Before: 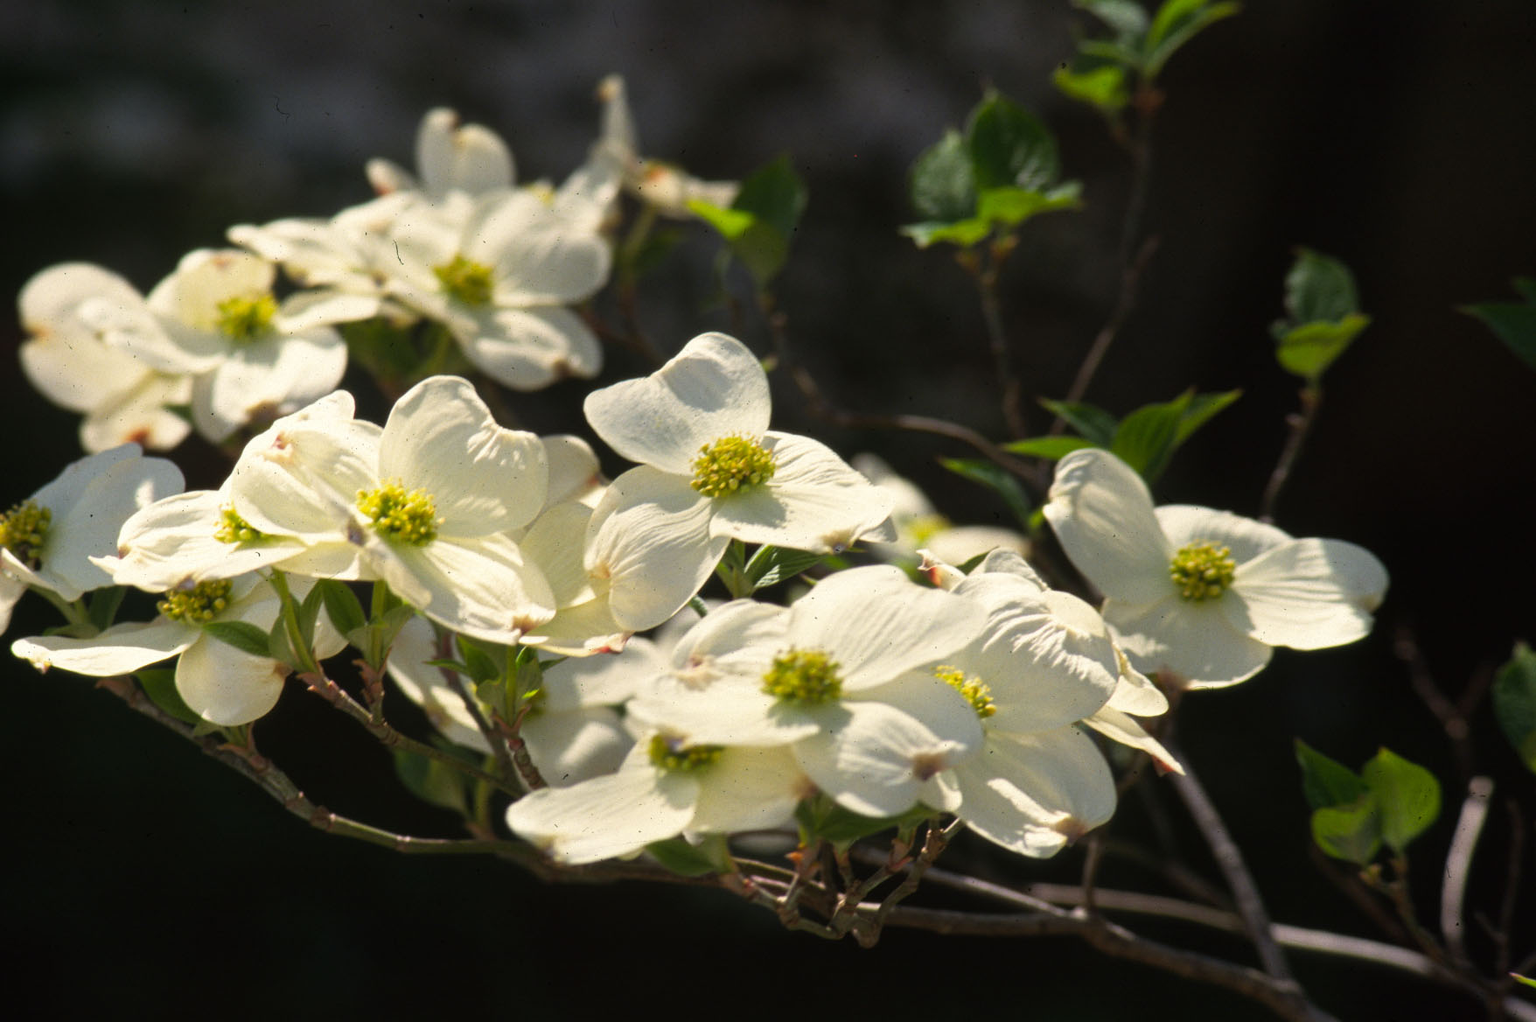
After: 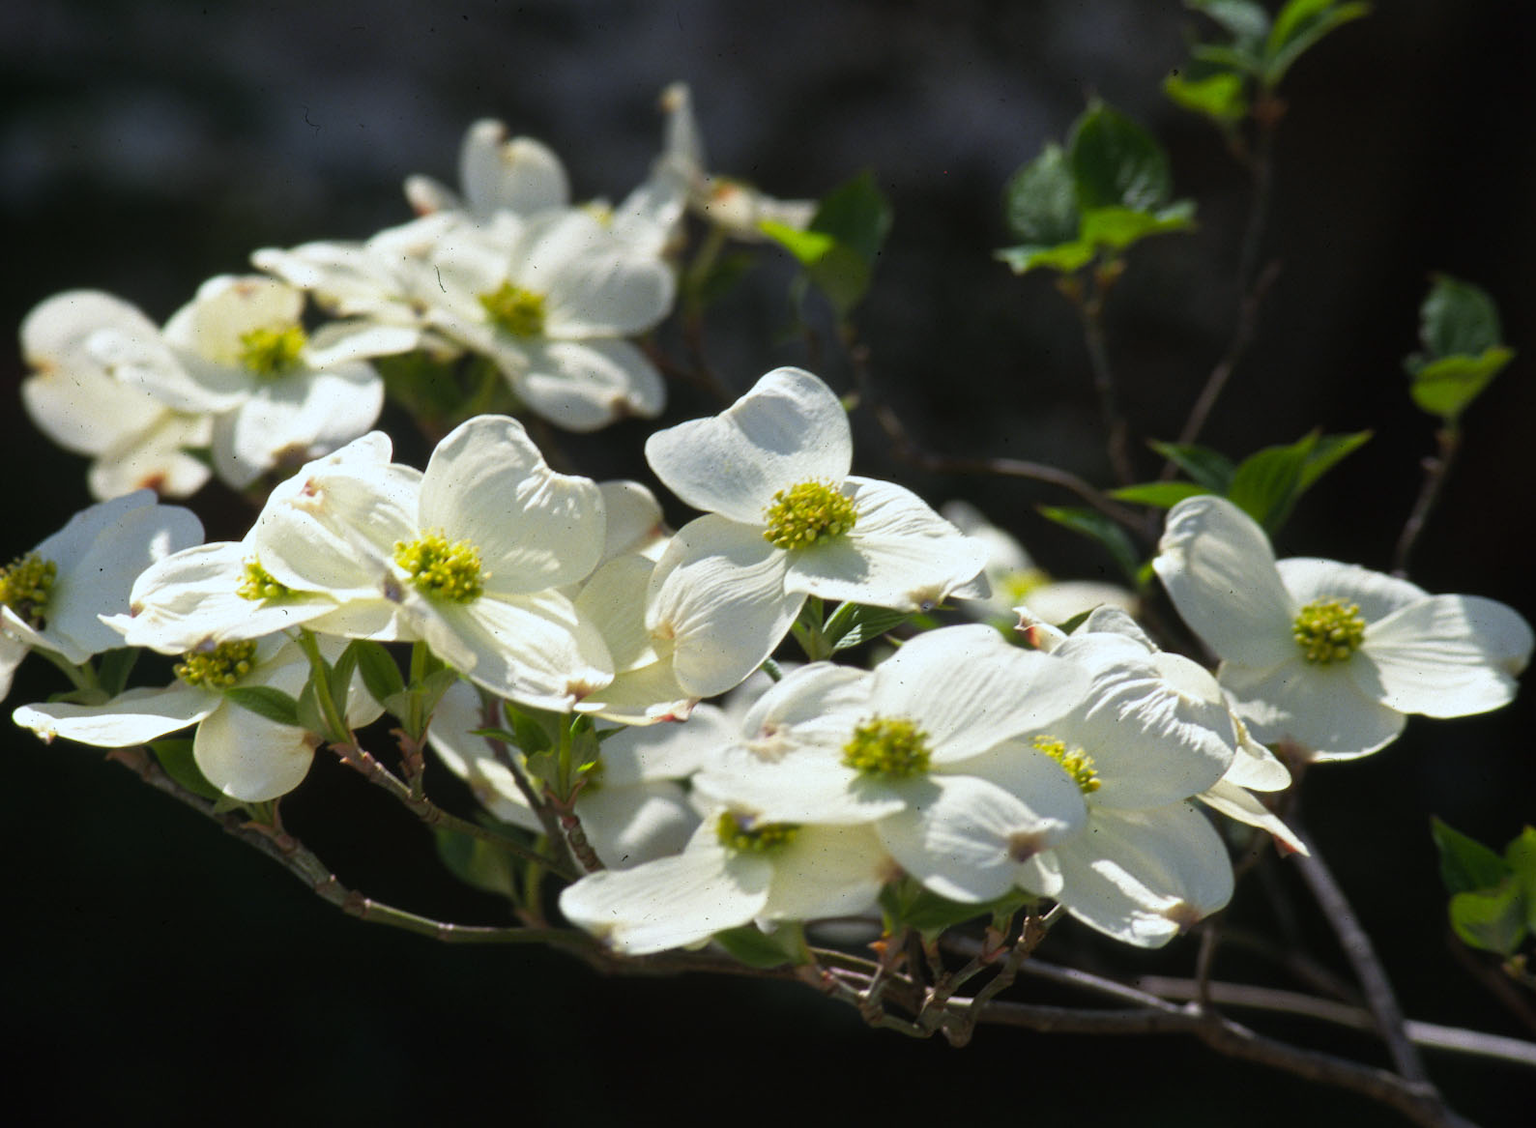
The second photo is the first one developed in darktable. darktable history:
crop: right 9.509%, bottom 0.031%
white balance: red 0.931, blue 1.11
